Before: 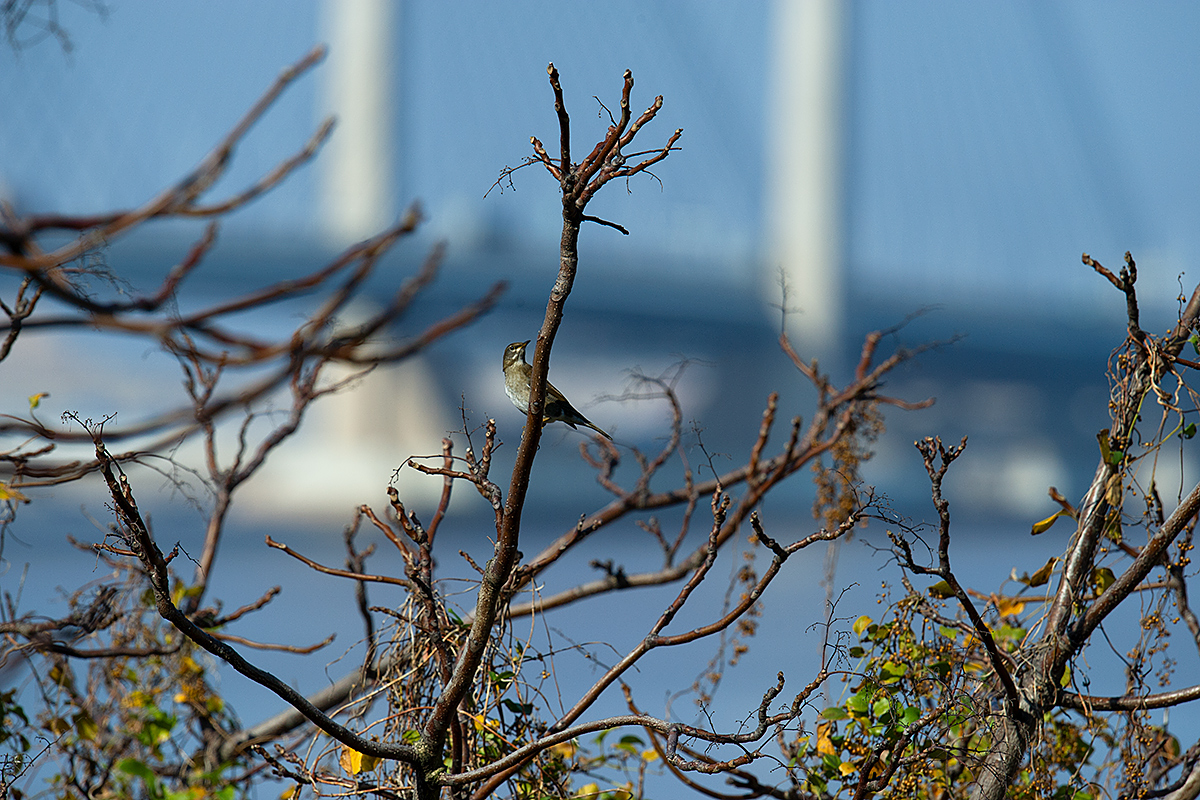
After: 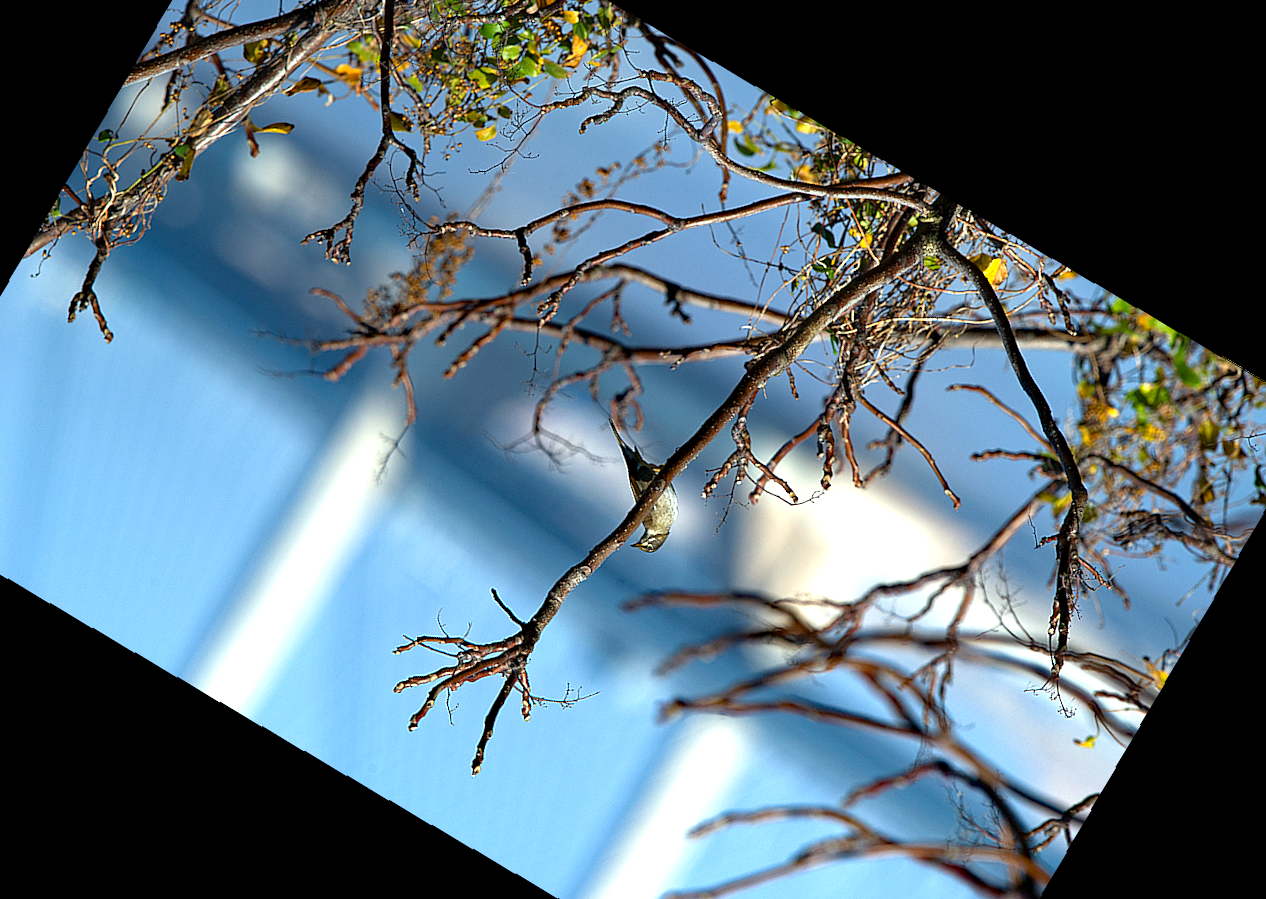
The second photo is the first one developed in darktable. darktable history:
exposure: exposure 1.2 EV, compensate highlight preservation false
haze removal: compatibility mode true, adaptive false
rotate and perspective: rotation -1.17°, automatic cropping off
graduated density: on, module defaults
crop and rotate: angle 148.68°, left 9.111%, top 15.603%, right 4.588%, bottom 17.041%
base curve: curves: ch0 [(0, 0) (0.303, 0.277) (1, 1)]
